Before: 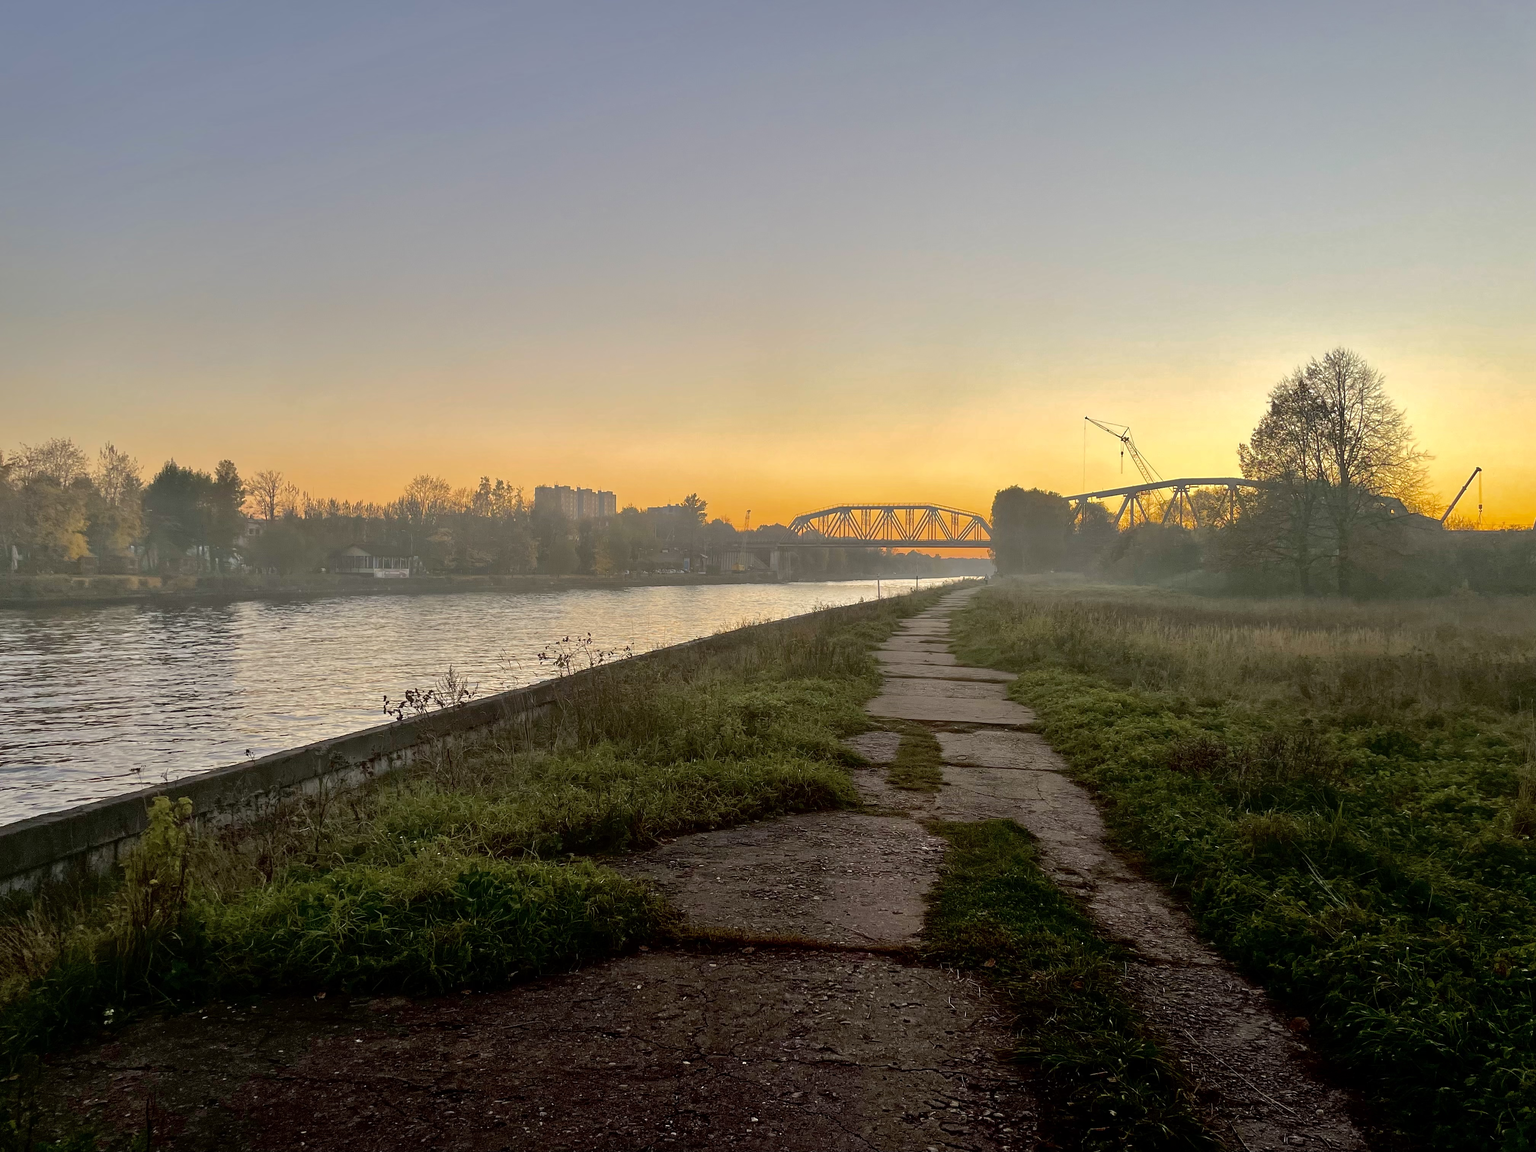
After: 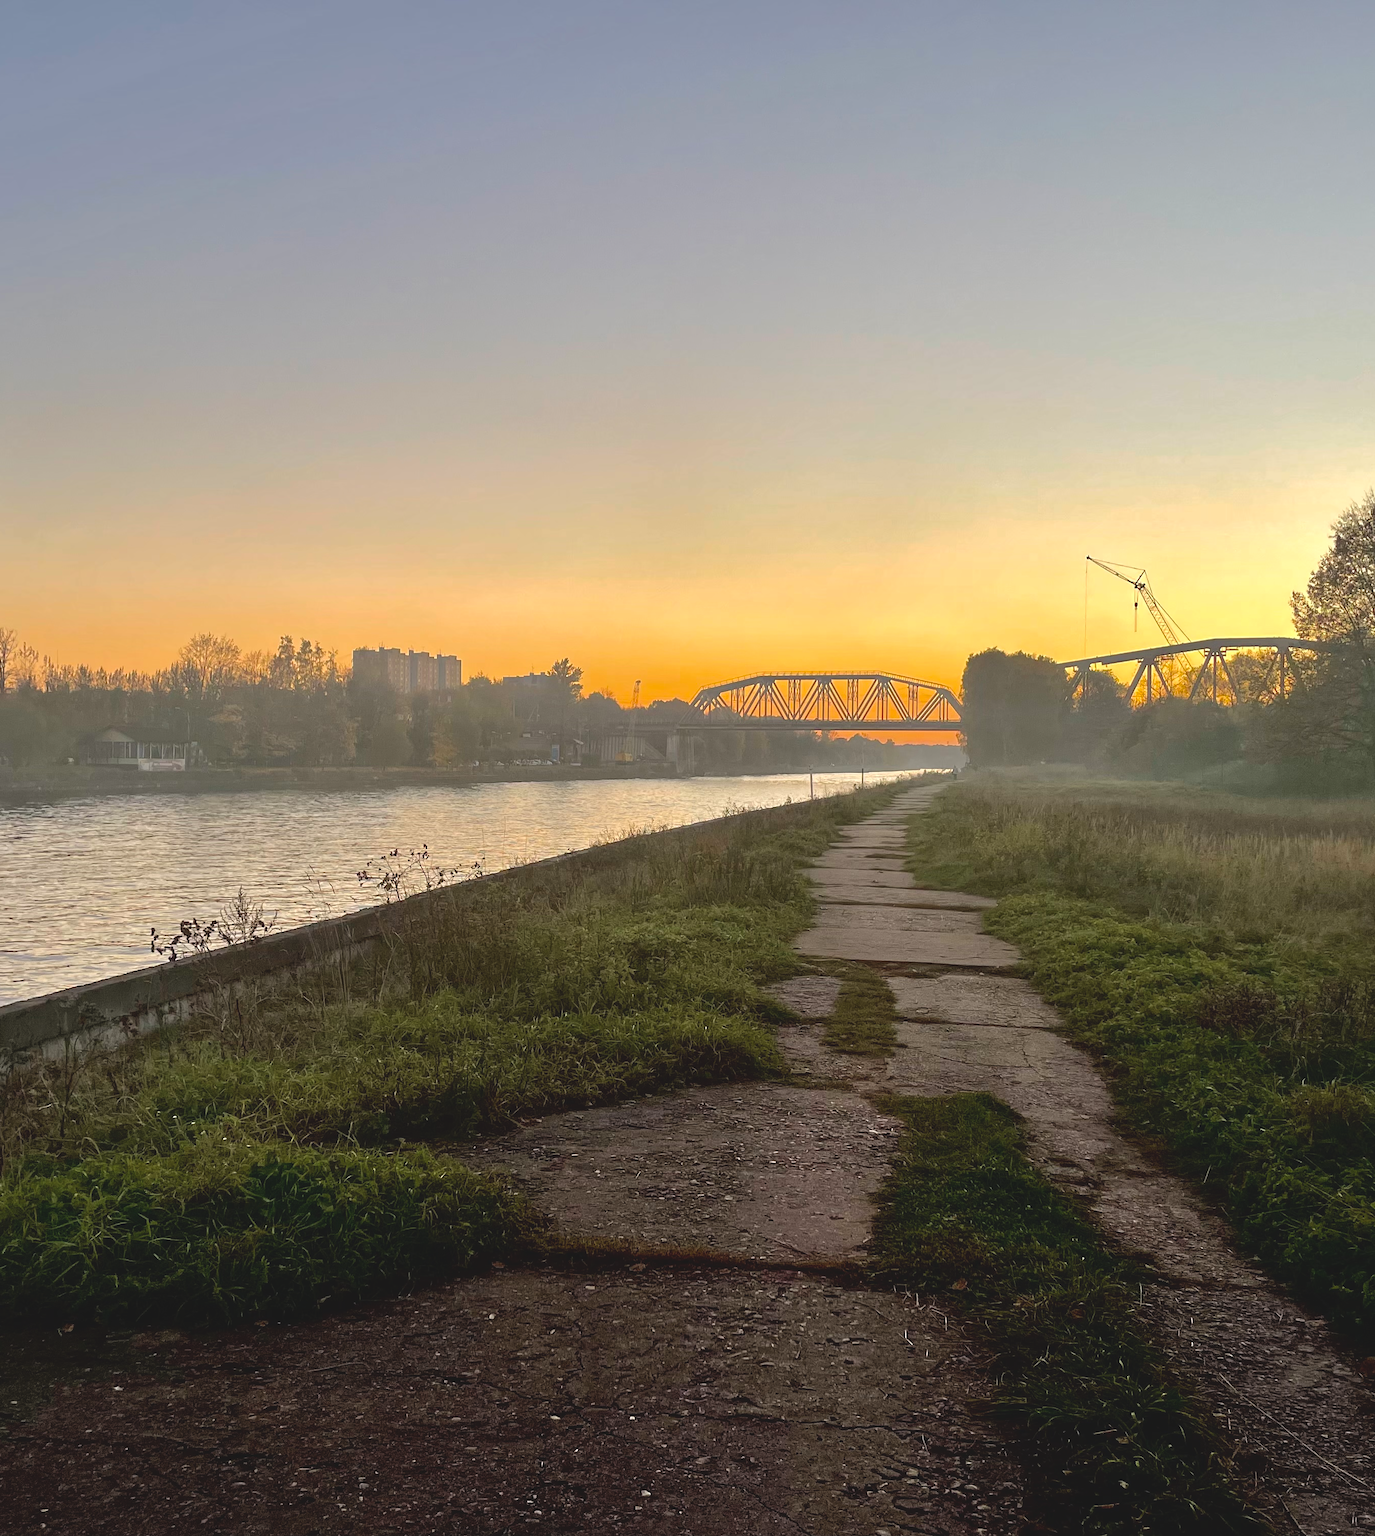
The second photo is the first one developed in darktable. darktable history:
exposure: black level correction -0.009, exposure 0.072 EV, compensate exposure bias true, compensate highlight preservation false
crop and rotate: left 17.633%, right 15.198%
